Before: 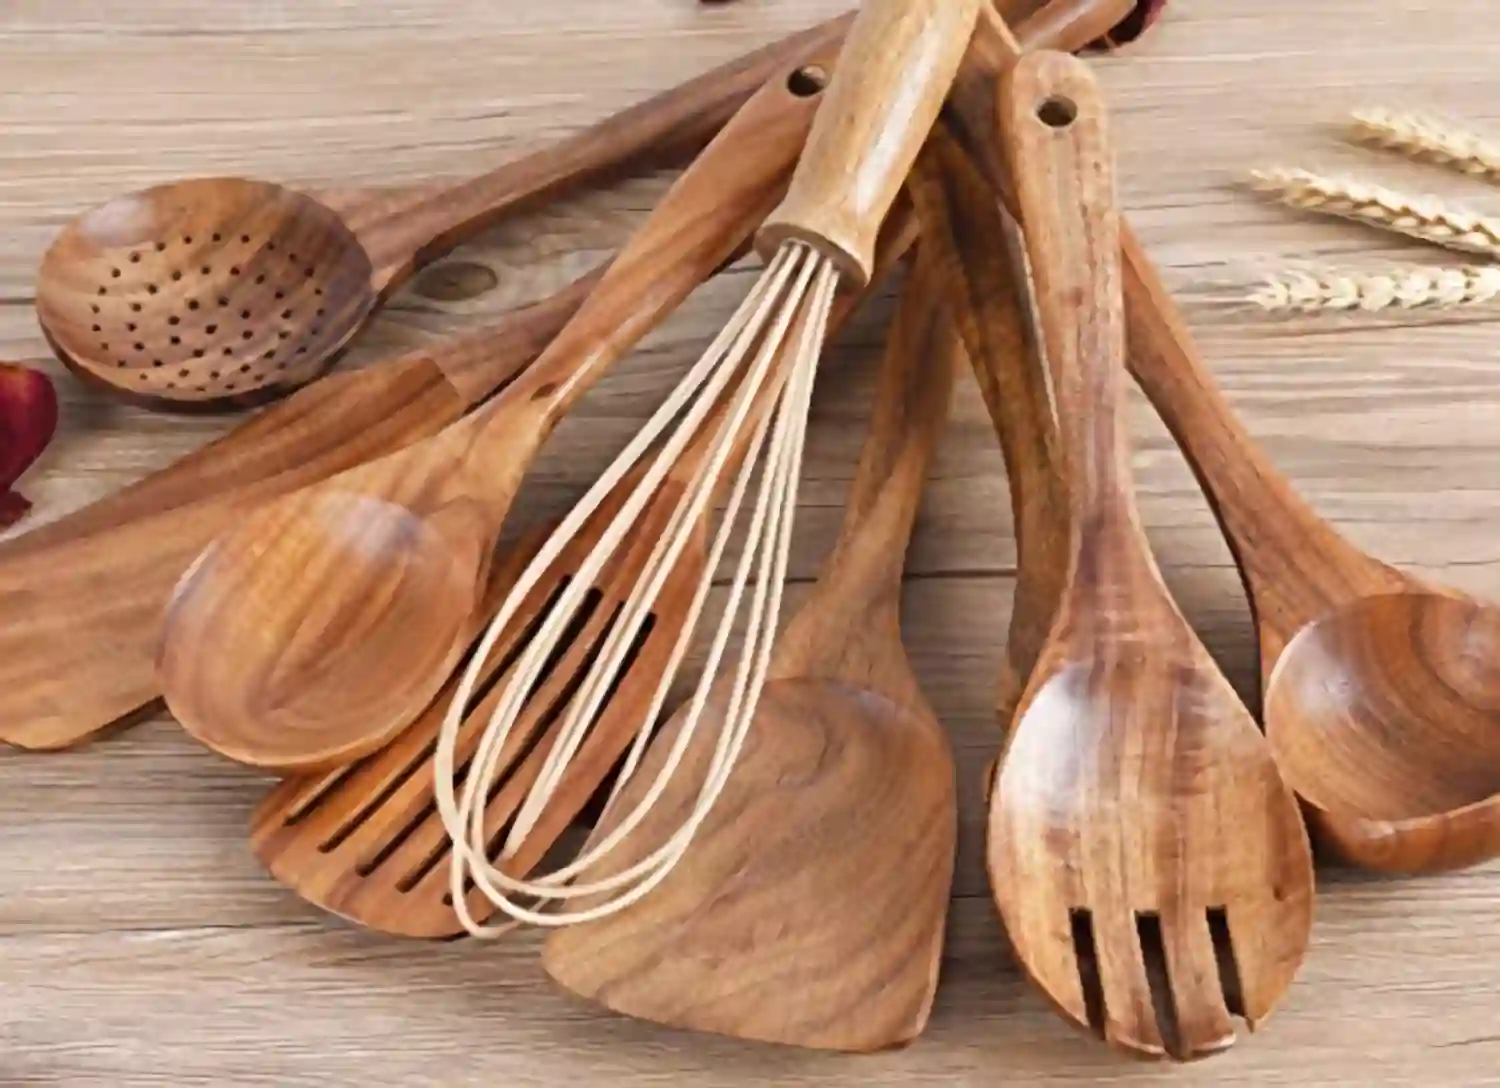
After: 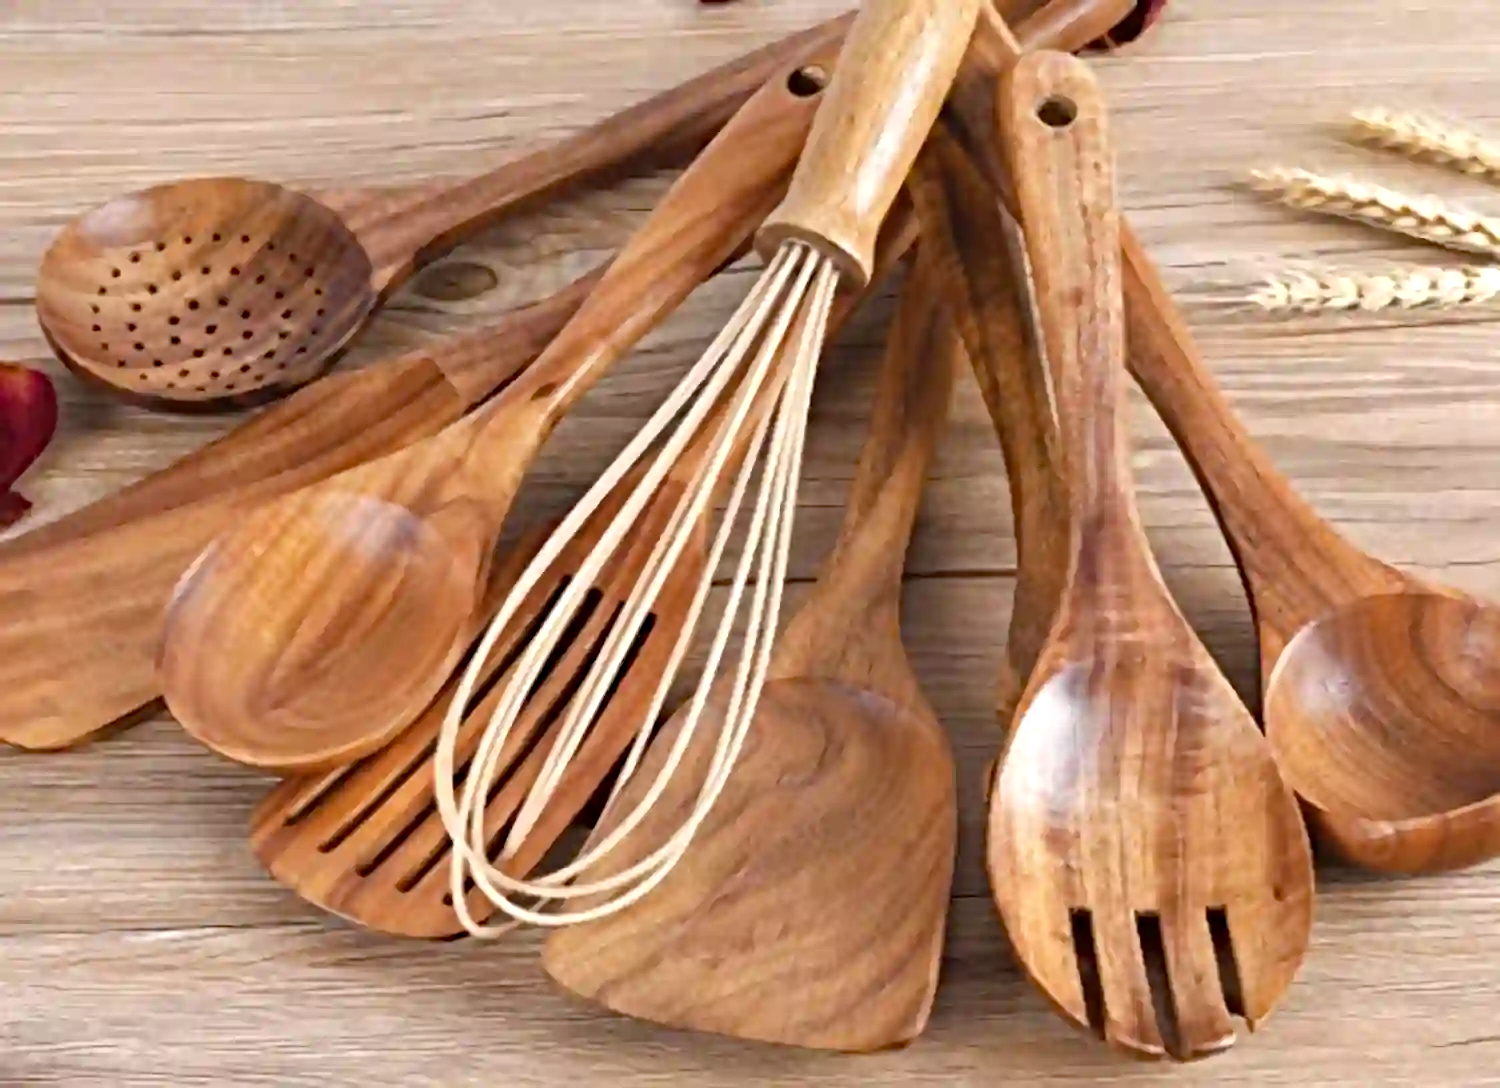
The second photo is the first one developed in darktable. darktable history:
shadows and highlights: radius 44.78, white point adjustment 6.64, compress 79.65%, highlights color adjustment 78.42%, soften with gaussian
haze removal: strength 0.29, distance 0.25, compatibility mode true, adaptive false
